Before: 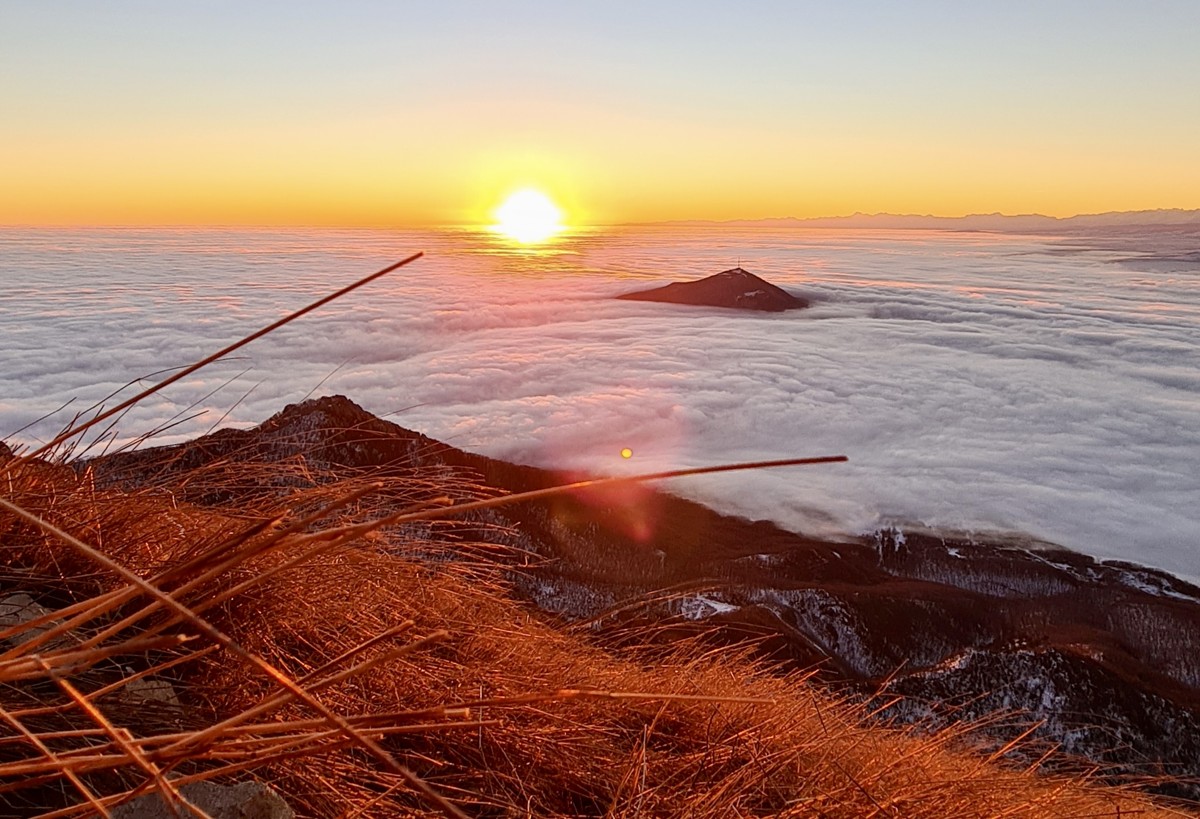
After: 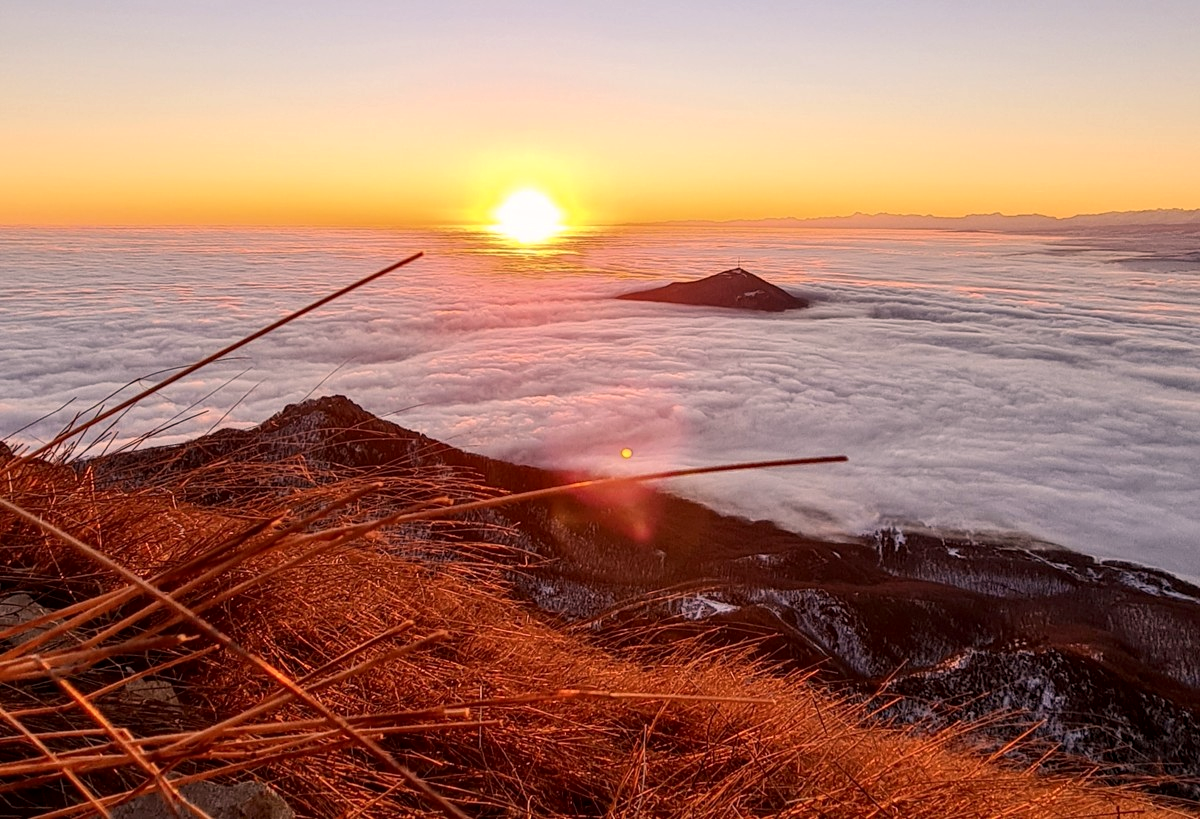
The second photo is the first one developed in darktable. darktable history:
color correction: highlights a* 7.8, highlights b* 4.11
local contrast: on, module defaults
